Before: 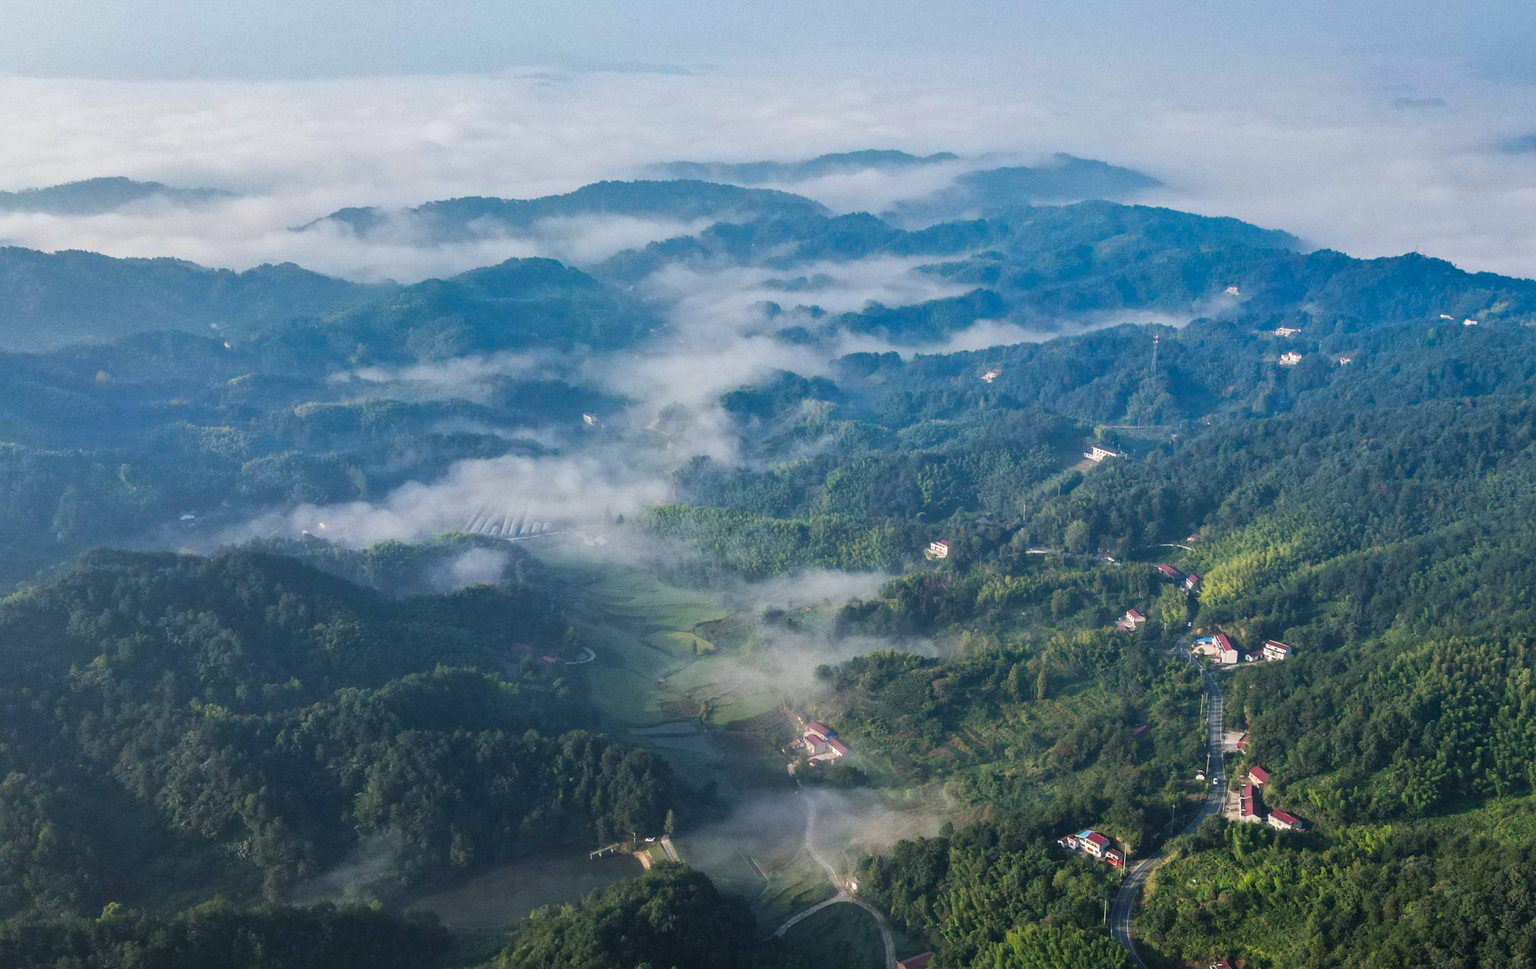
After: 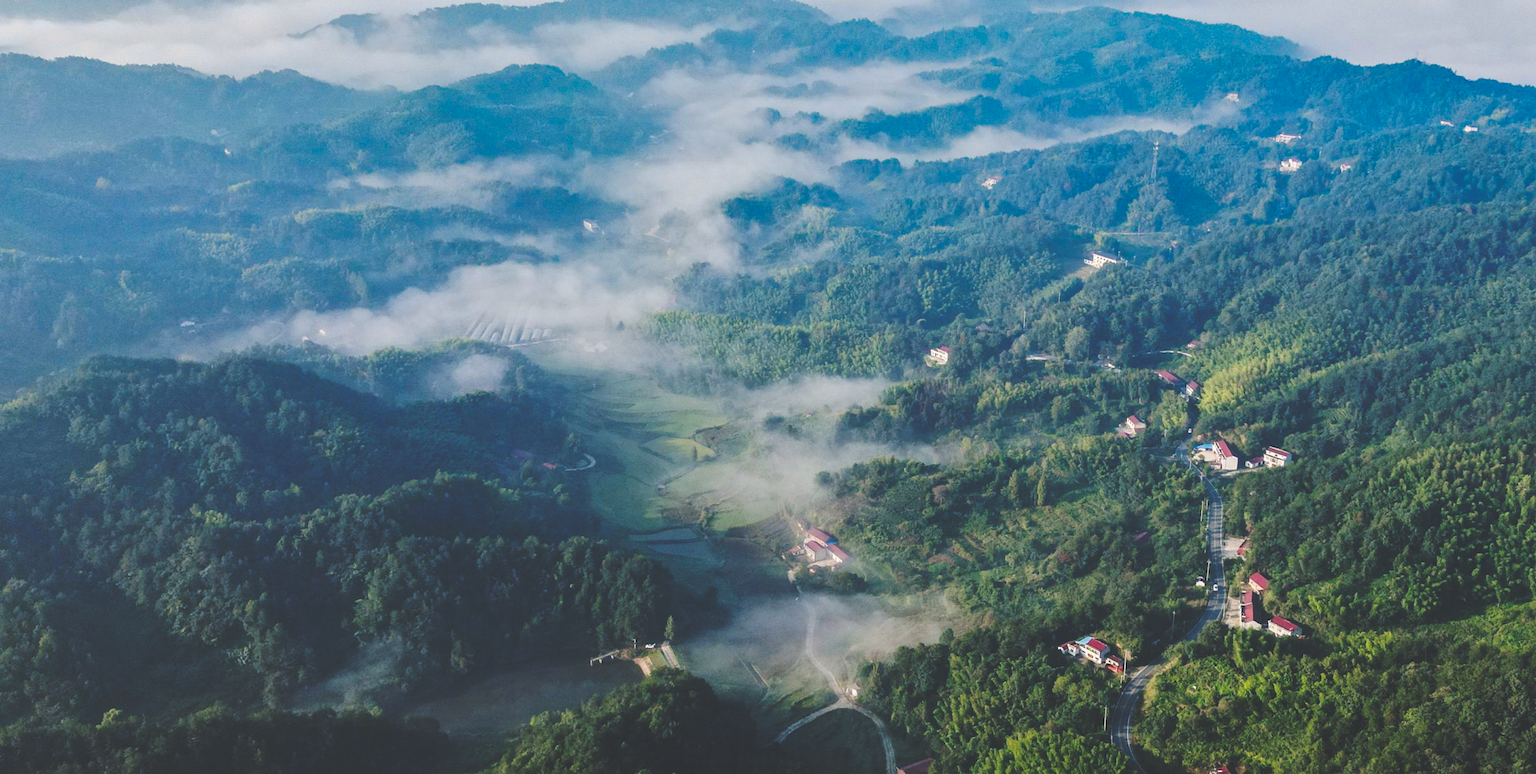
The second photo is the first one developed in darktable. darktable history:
base curve: curves: ch0 [(0, 0.024) (0.055, 0.065) (0.121, 0.166) (0.236, 0.319) (0.693, 0.726) (1, 1)], preserve colors none
crop and rotate: top 19.998%
